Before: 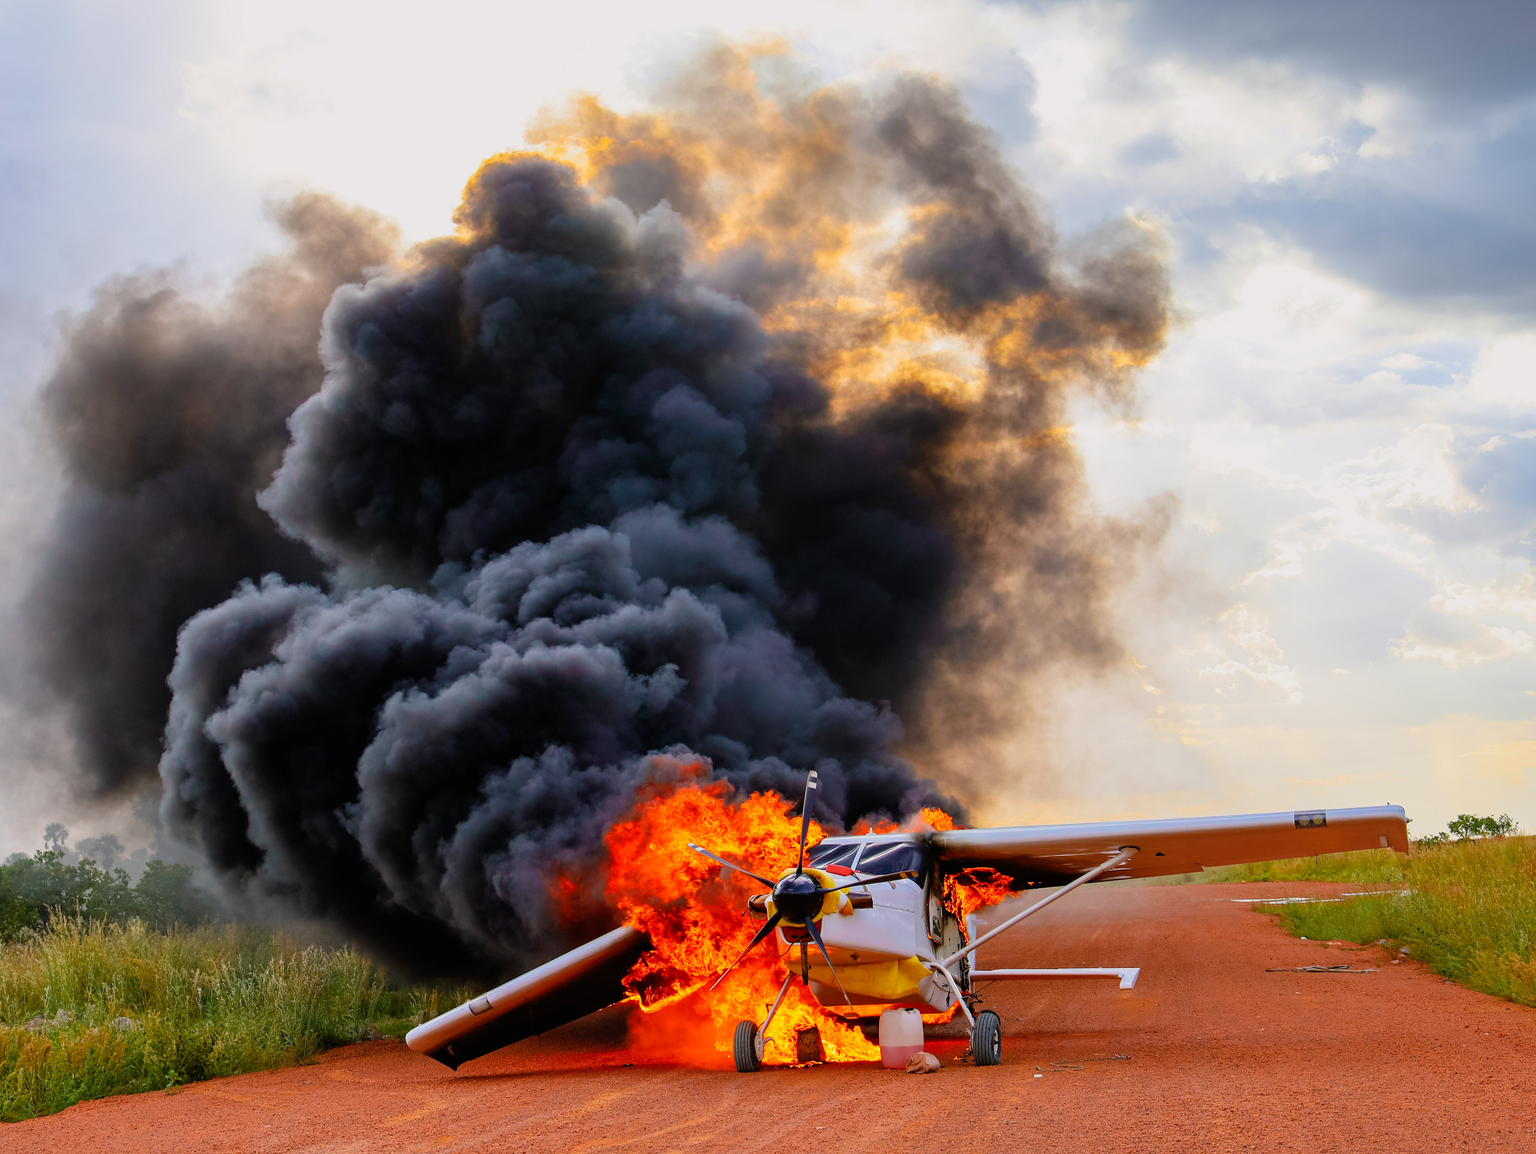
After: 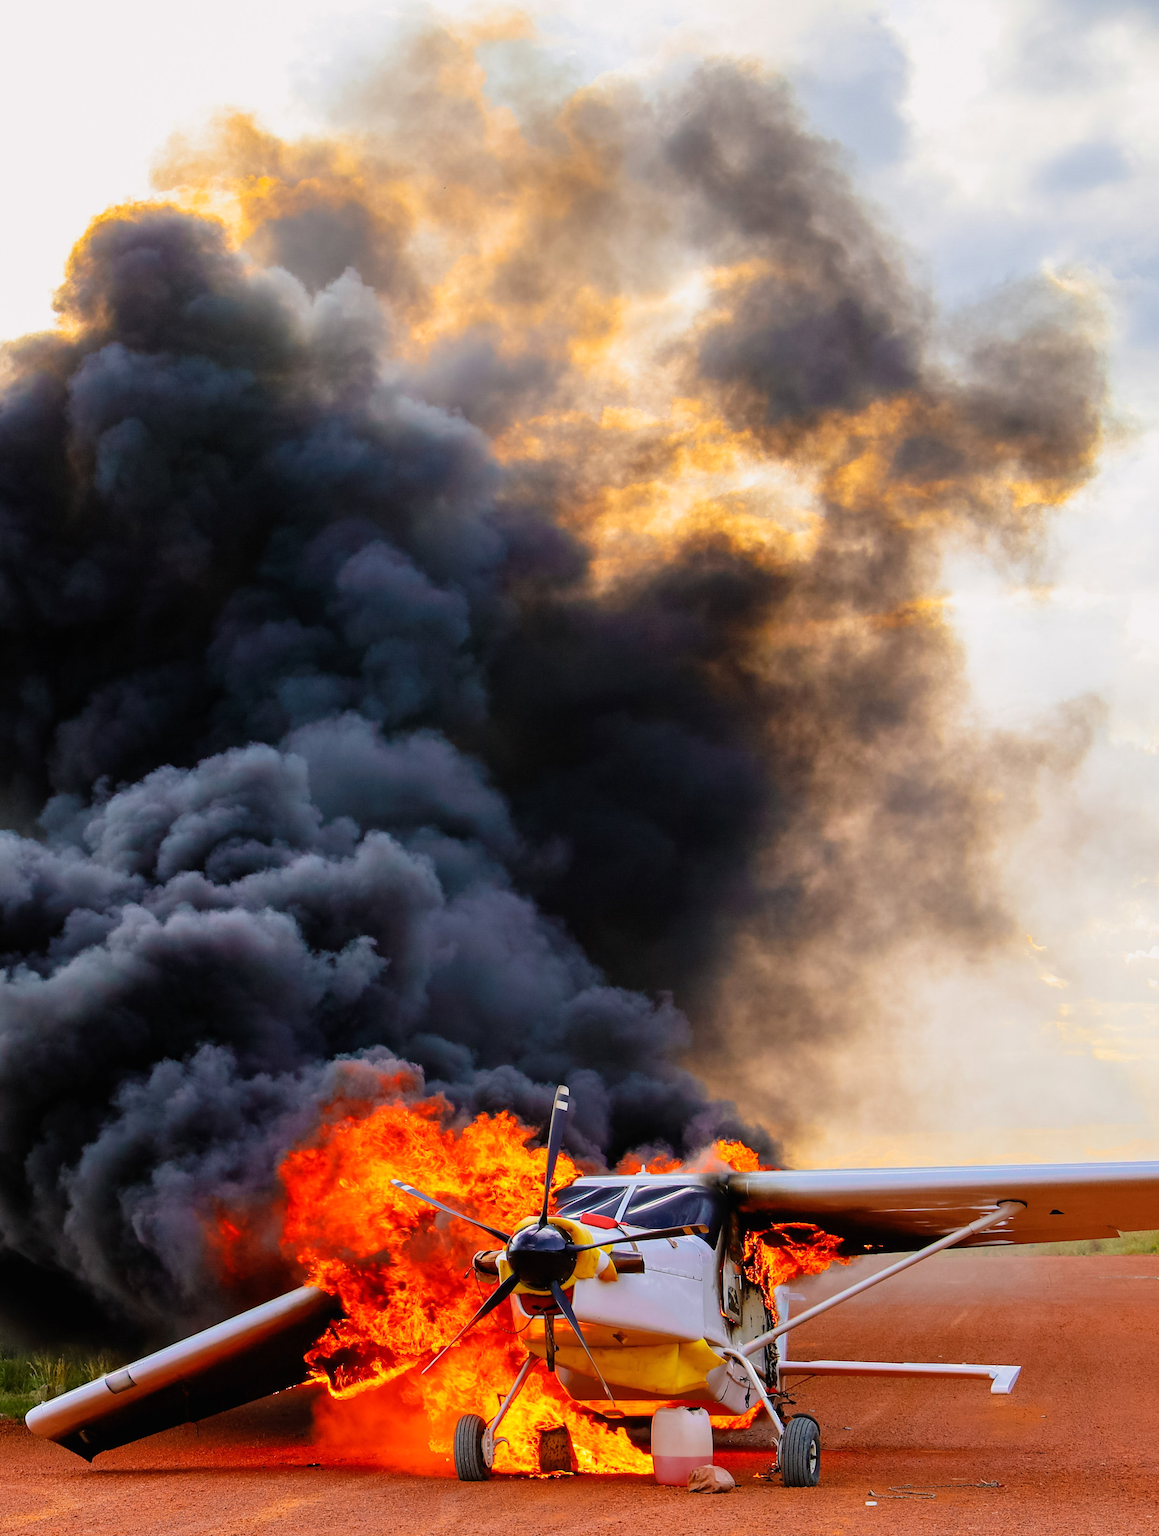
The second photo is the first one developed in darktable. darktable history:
rotate and perspective: rotation 0.062°, lens shift (vertical) 0.115, lens shift (horizontal) -0.133, crop left 0.047, crop right 0.94, crop top 0.061, crop bottom 0.94
crop and rotate: left 22.516%, right 21.234%
exposure: exposure 0.127 EV, compensate highlight preservation false
